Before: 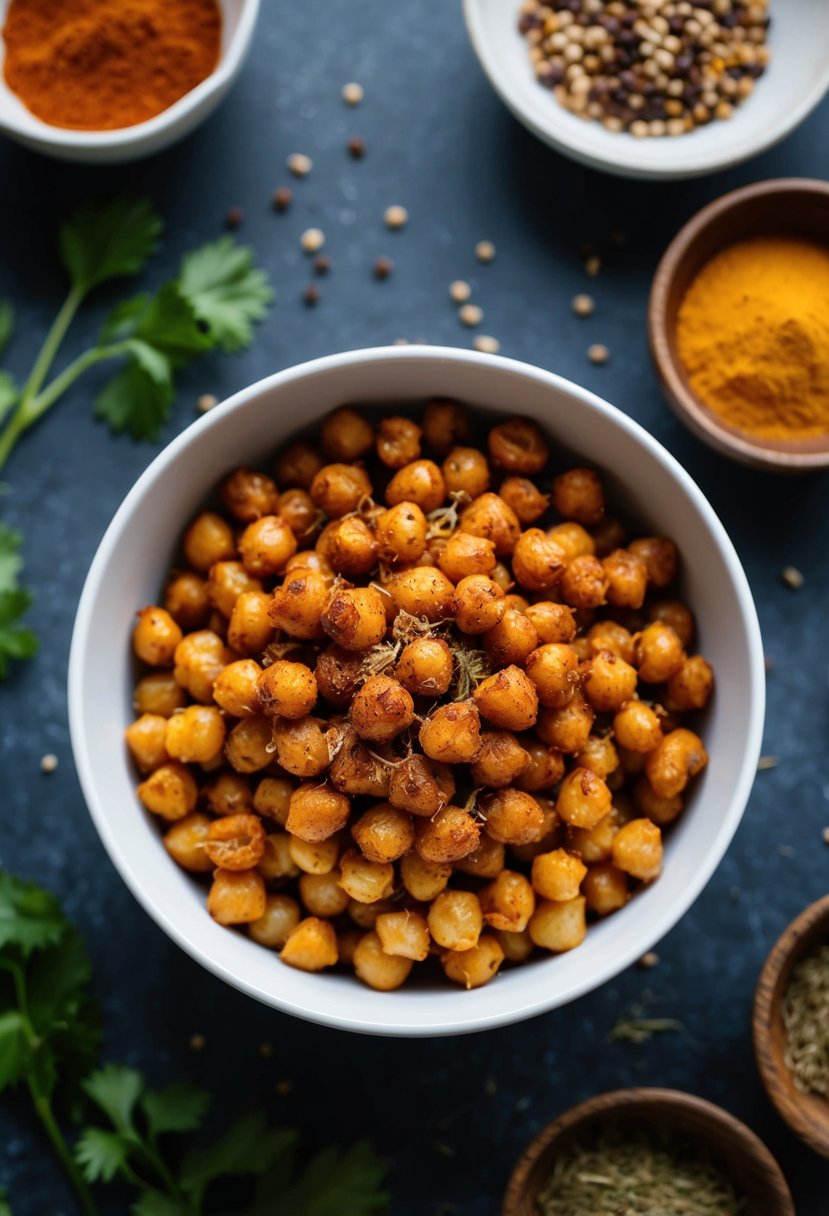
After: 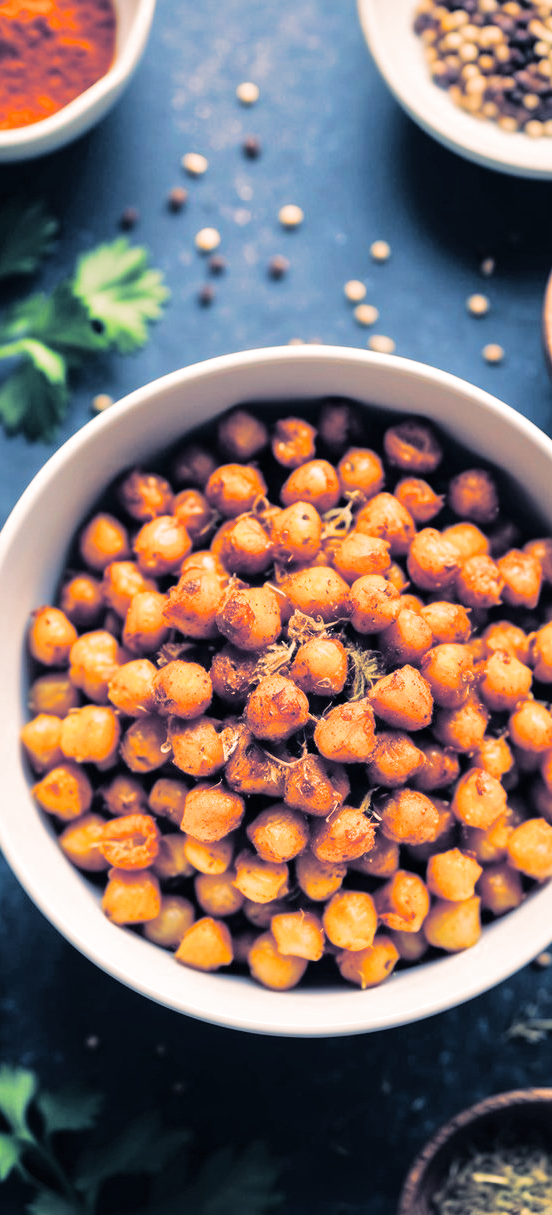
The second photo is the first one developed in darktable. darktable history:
tone equalizer: -7 EV 0.15 EV, -6 EV 0.6 EV, -5 EV 1.15 EV, -4 EV 1.33 EV, -3 EV 1.15 EV, -2 EV 0.6 EV, -1 EV 0.15 EV, mask exposure compensation -0.5 EV
split-toning: shadows › hue 226.8°, shadows › saturation 0.56, highlights › hue 28.8°, balance -40, compress 0%
crop and rotate: left 12.673%, right 20.66%
contrast brightness saturation: contrast 0.2, brightness 0.16, saturation 0.22
